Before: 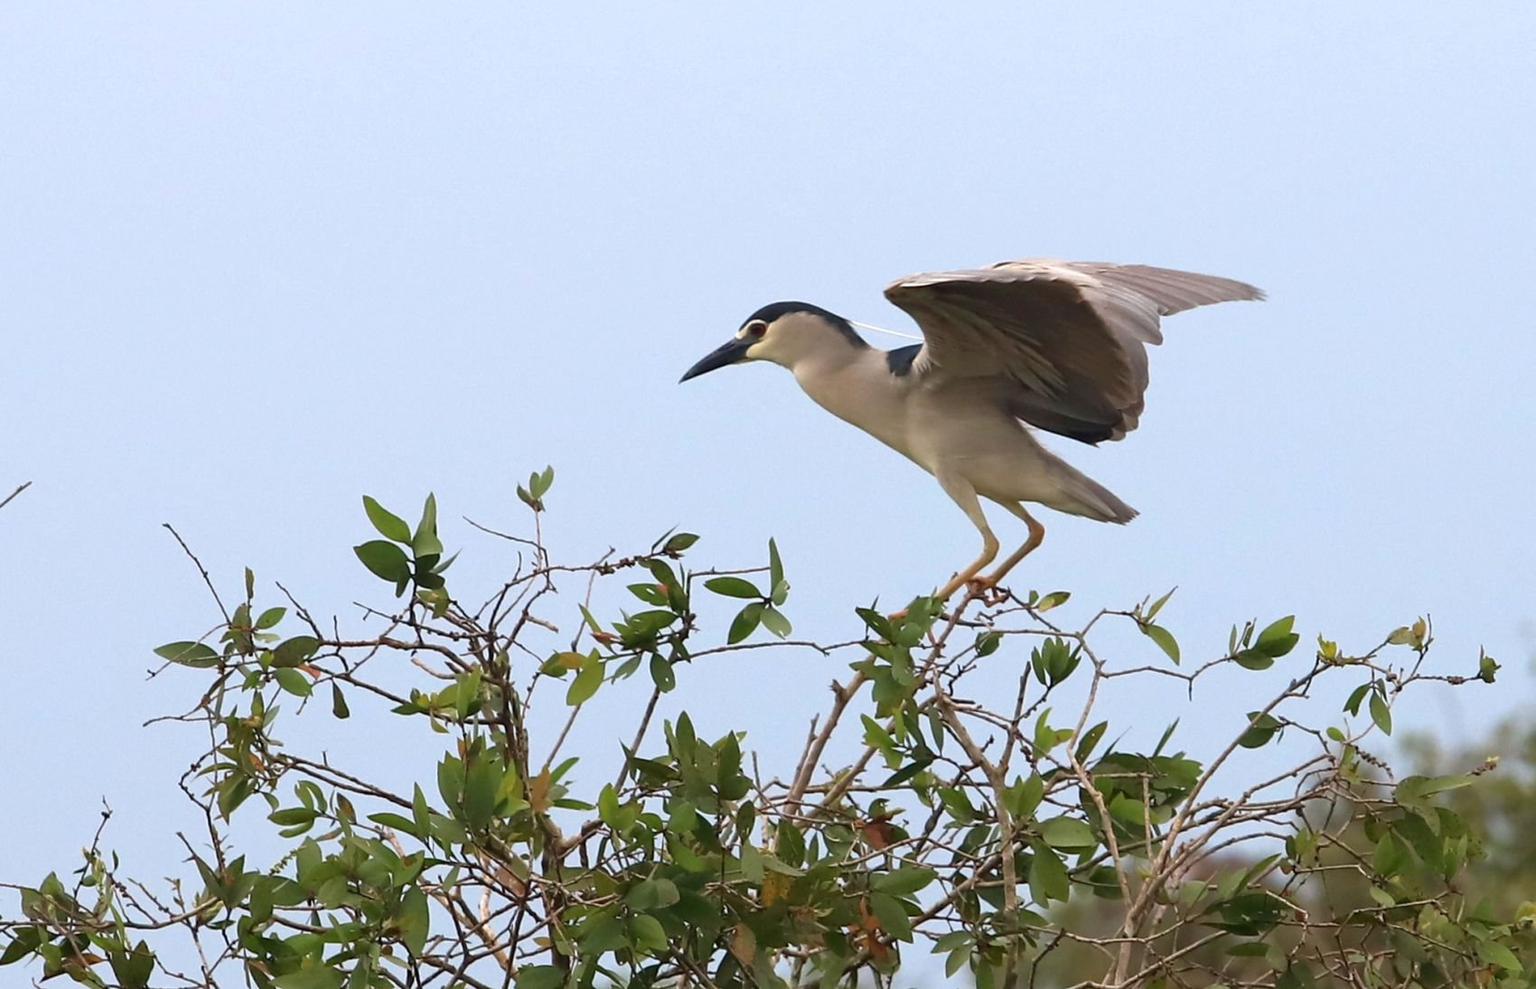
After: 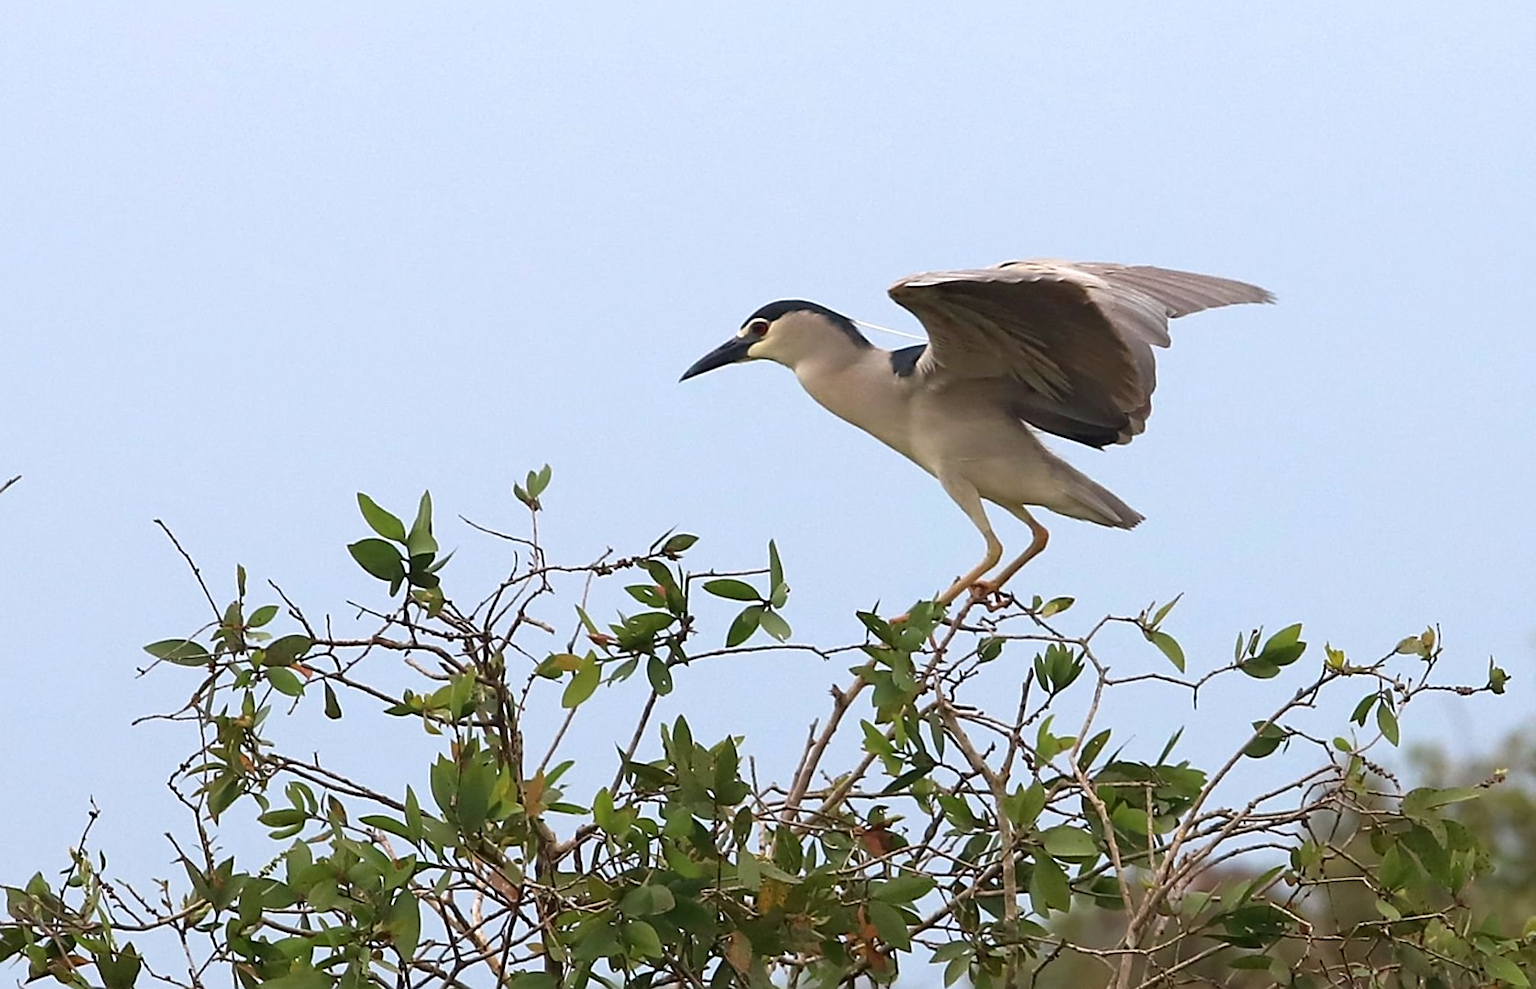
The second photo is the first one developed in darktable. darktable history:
crop and rotate: angle -0.546°
sharpen: on, module defaults
